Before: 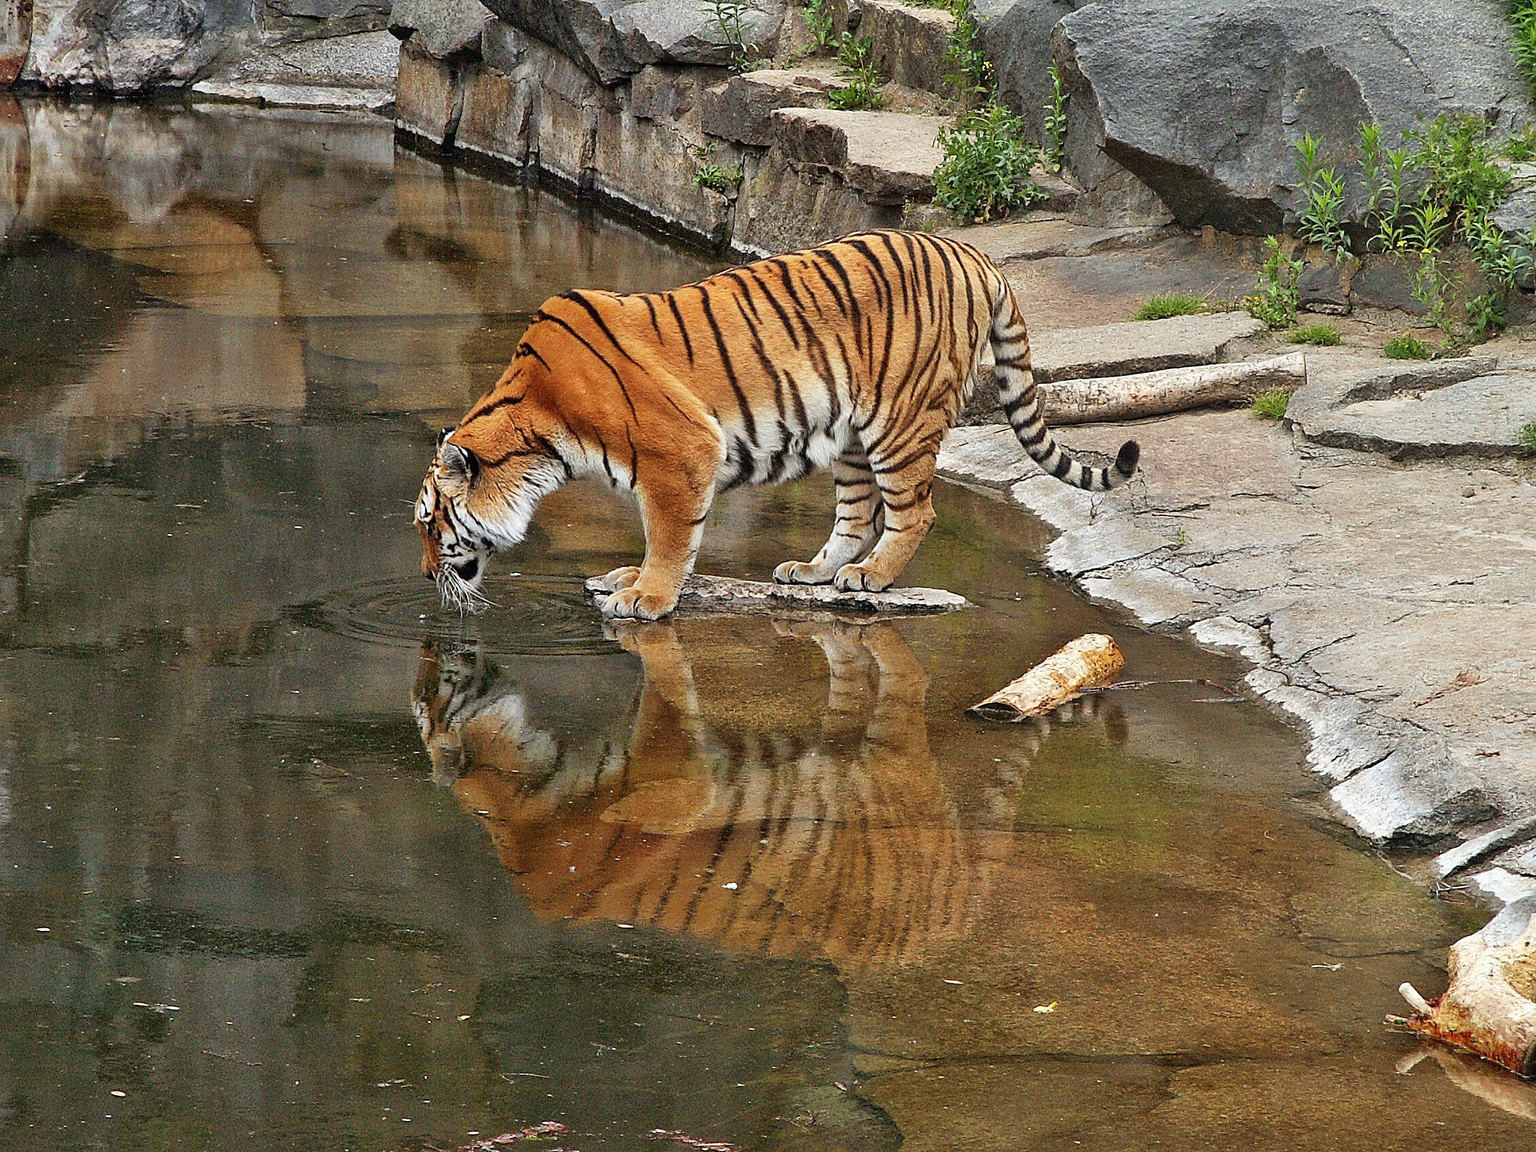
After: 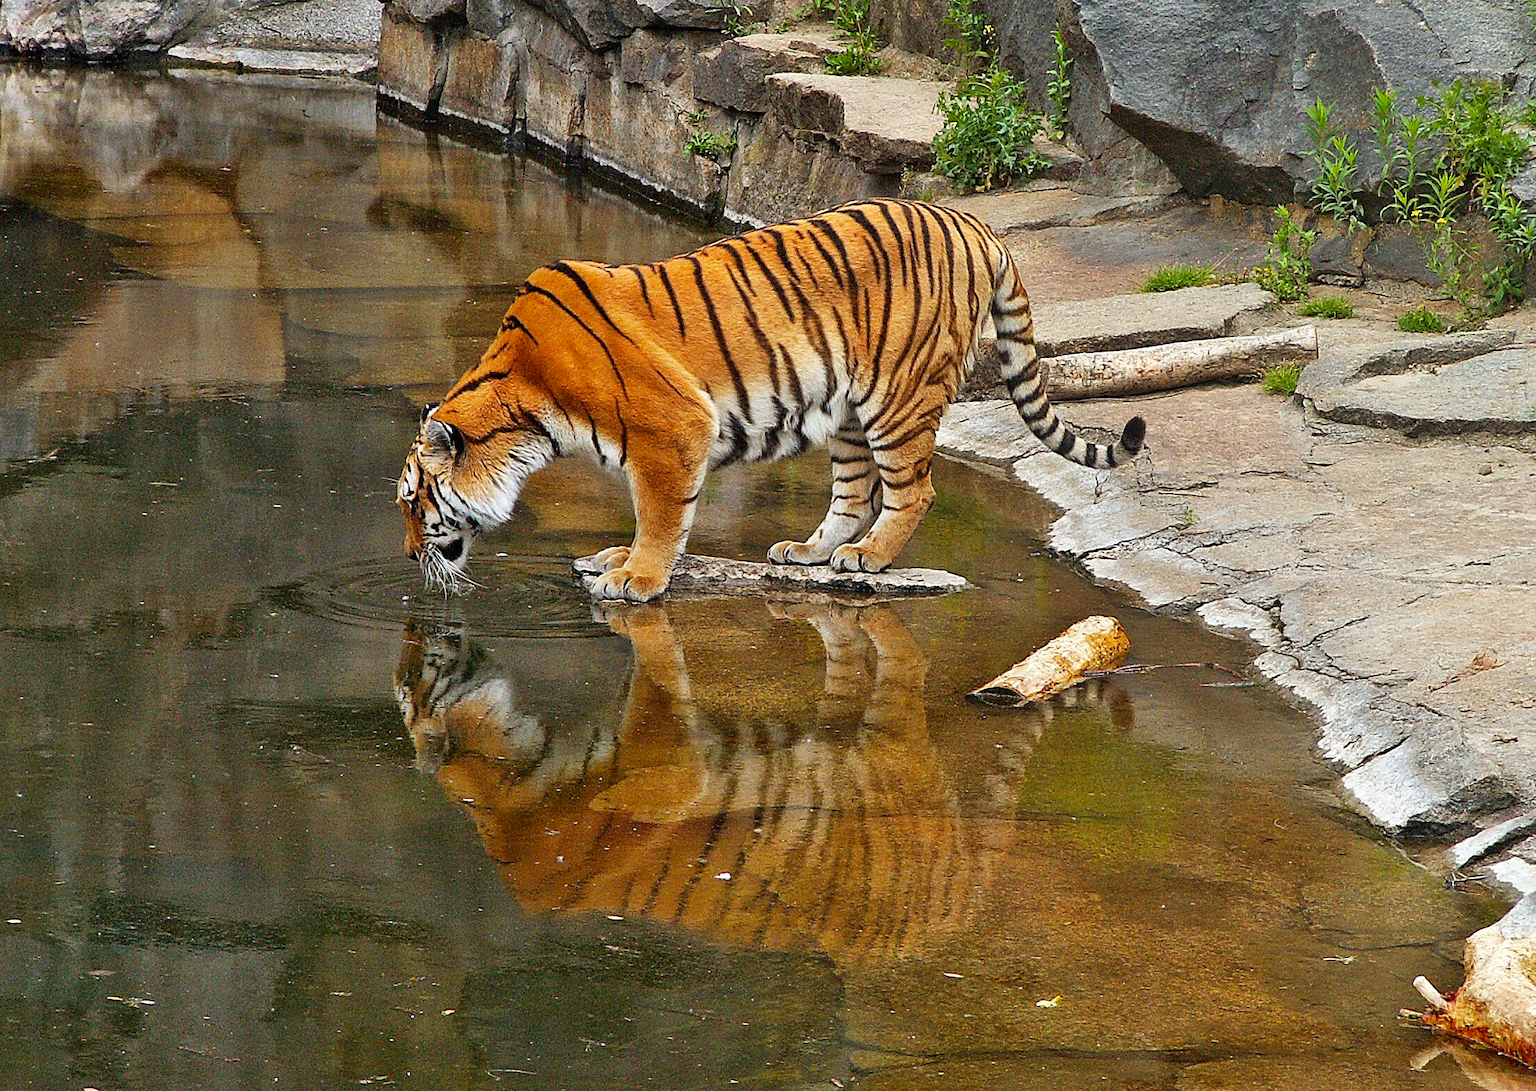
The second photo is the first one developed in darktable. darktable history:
crop: left 1.964%, top 3.251%, right 1.122%, bottom 4.933%
color balance rgb: perceptual saturation grading › global saturation 10%, global vibrance 20%
contrast brightness saturation: contrast 0.04, saturation 0.07
